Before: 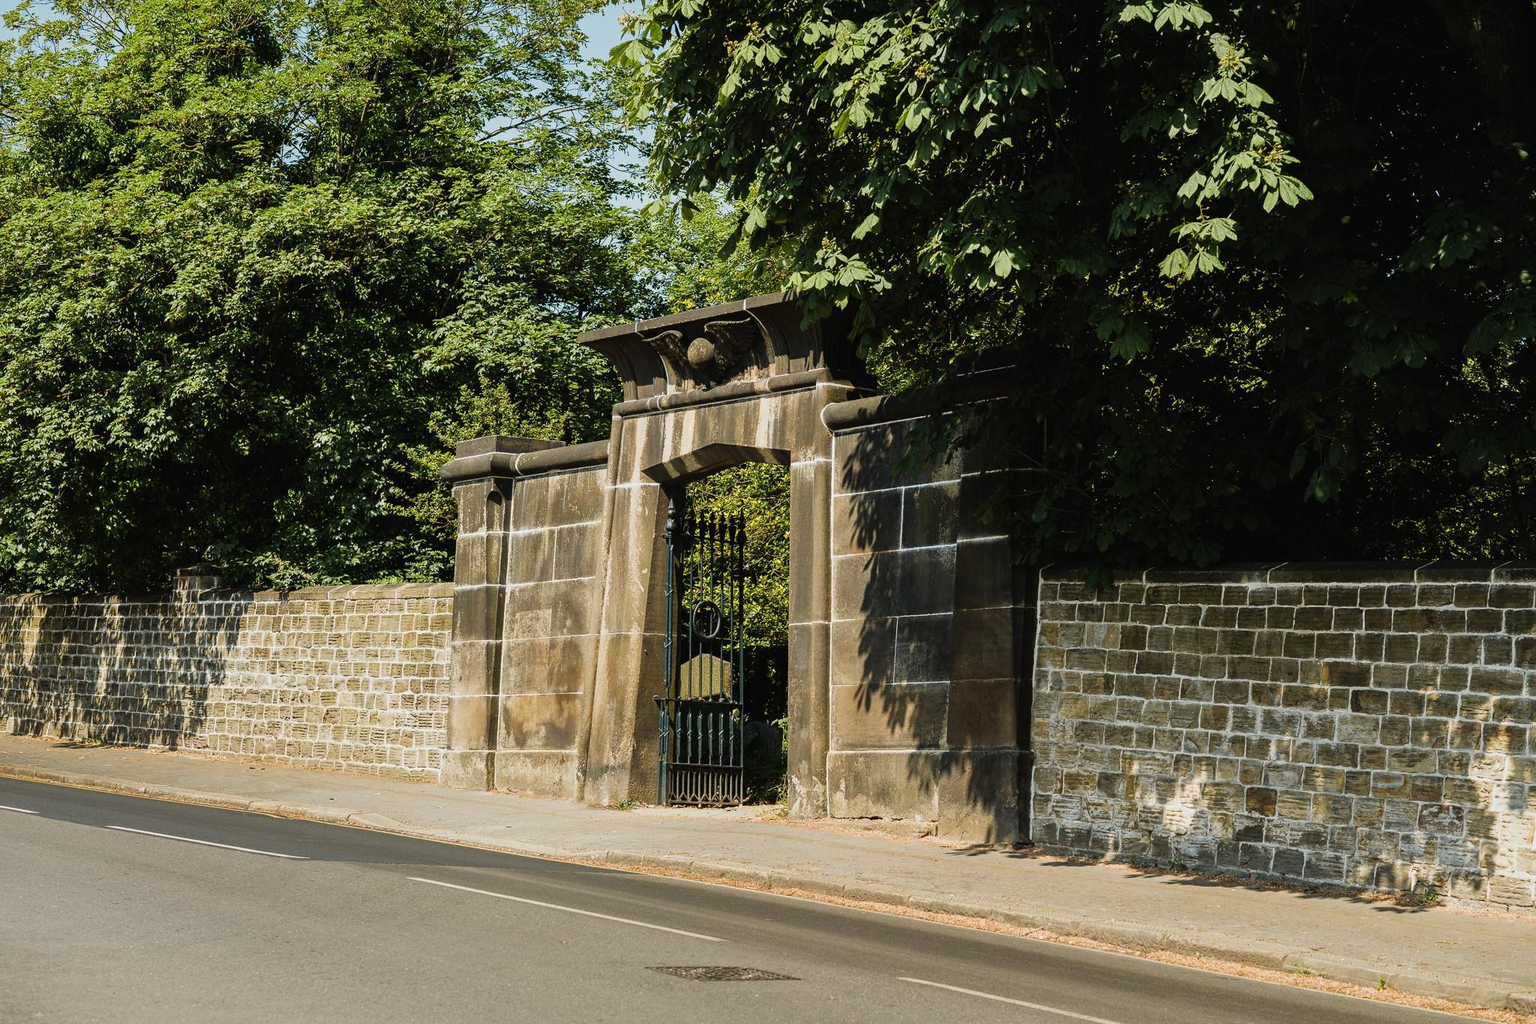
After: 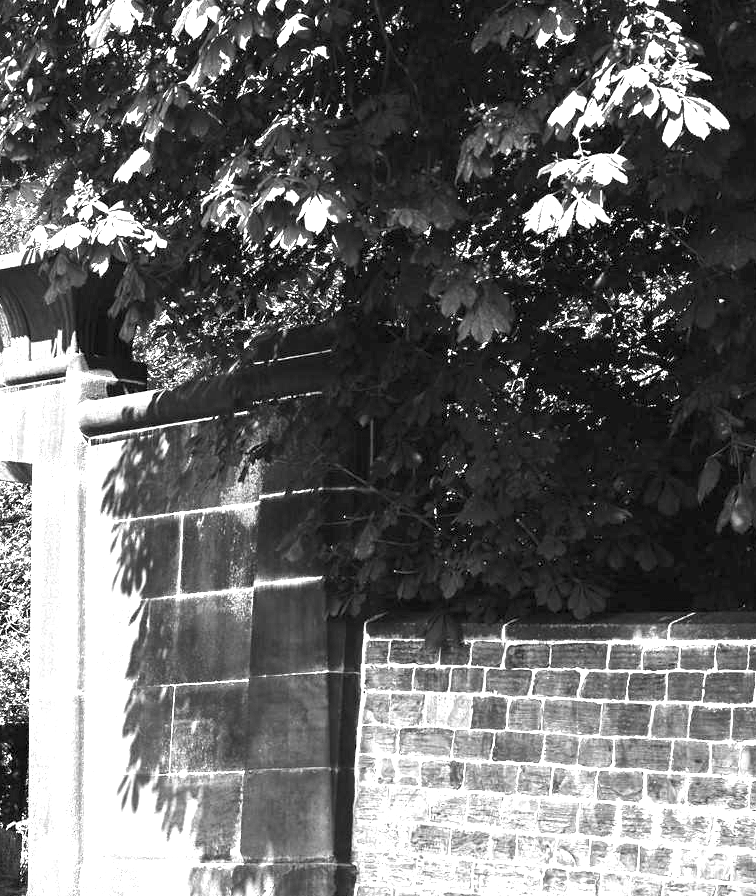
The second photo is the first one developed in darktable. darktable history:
crop and rotate: left 49.936%, top 10.094%, right 13.136%, bottom 24.256%
monochrome: on, module defaults
exposure: black level correction 0.001, exposure 2.607 EV, compensate exposure bias true, compensate highlight preservation false
